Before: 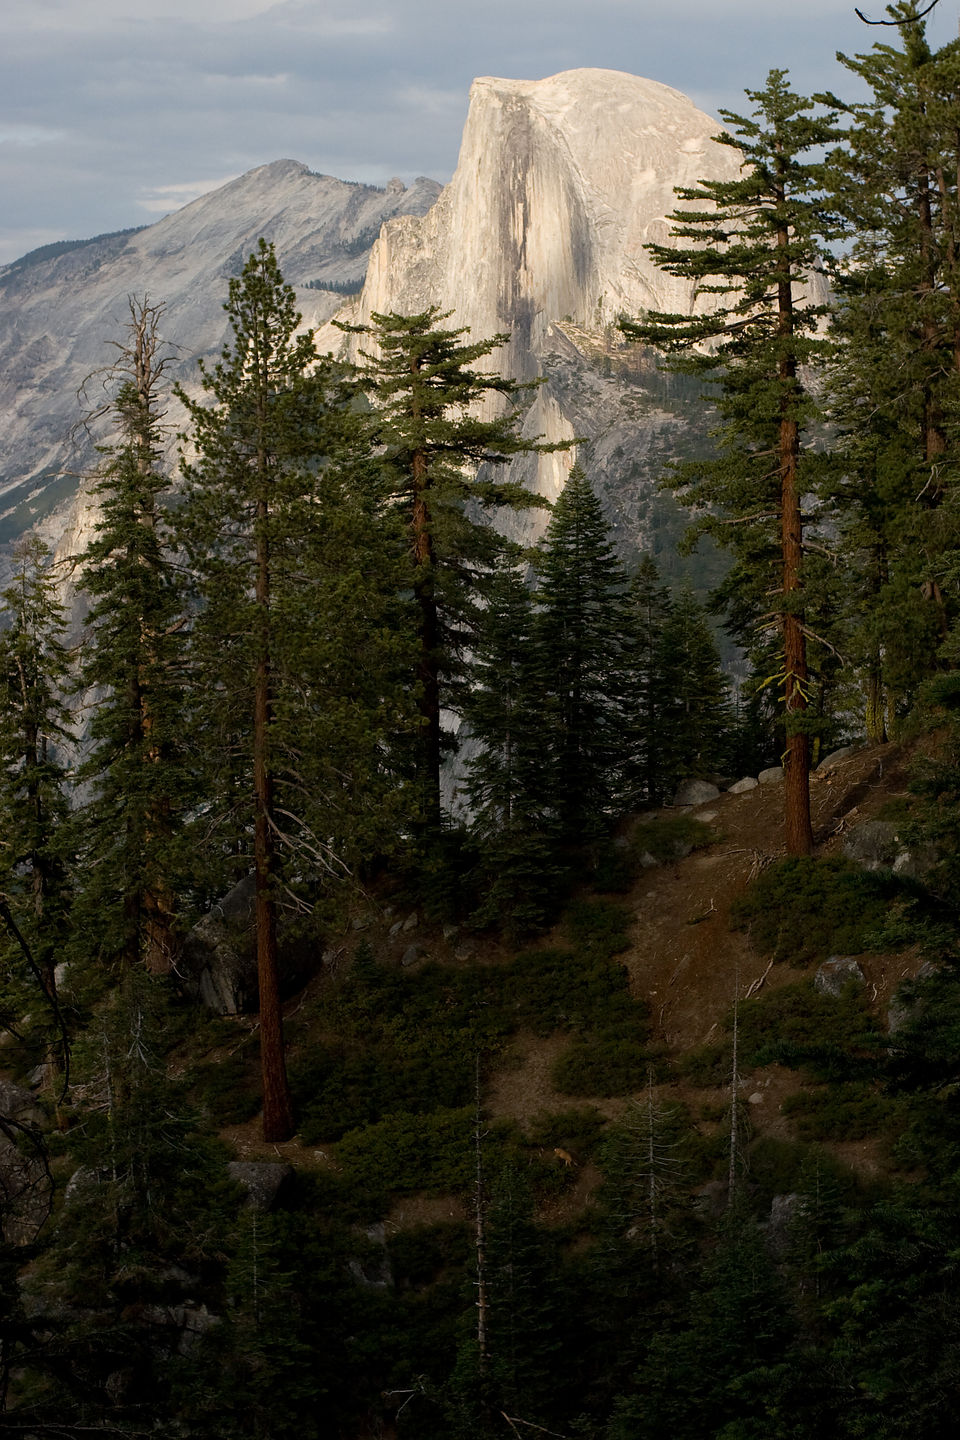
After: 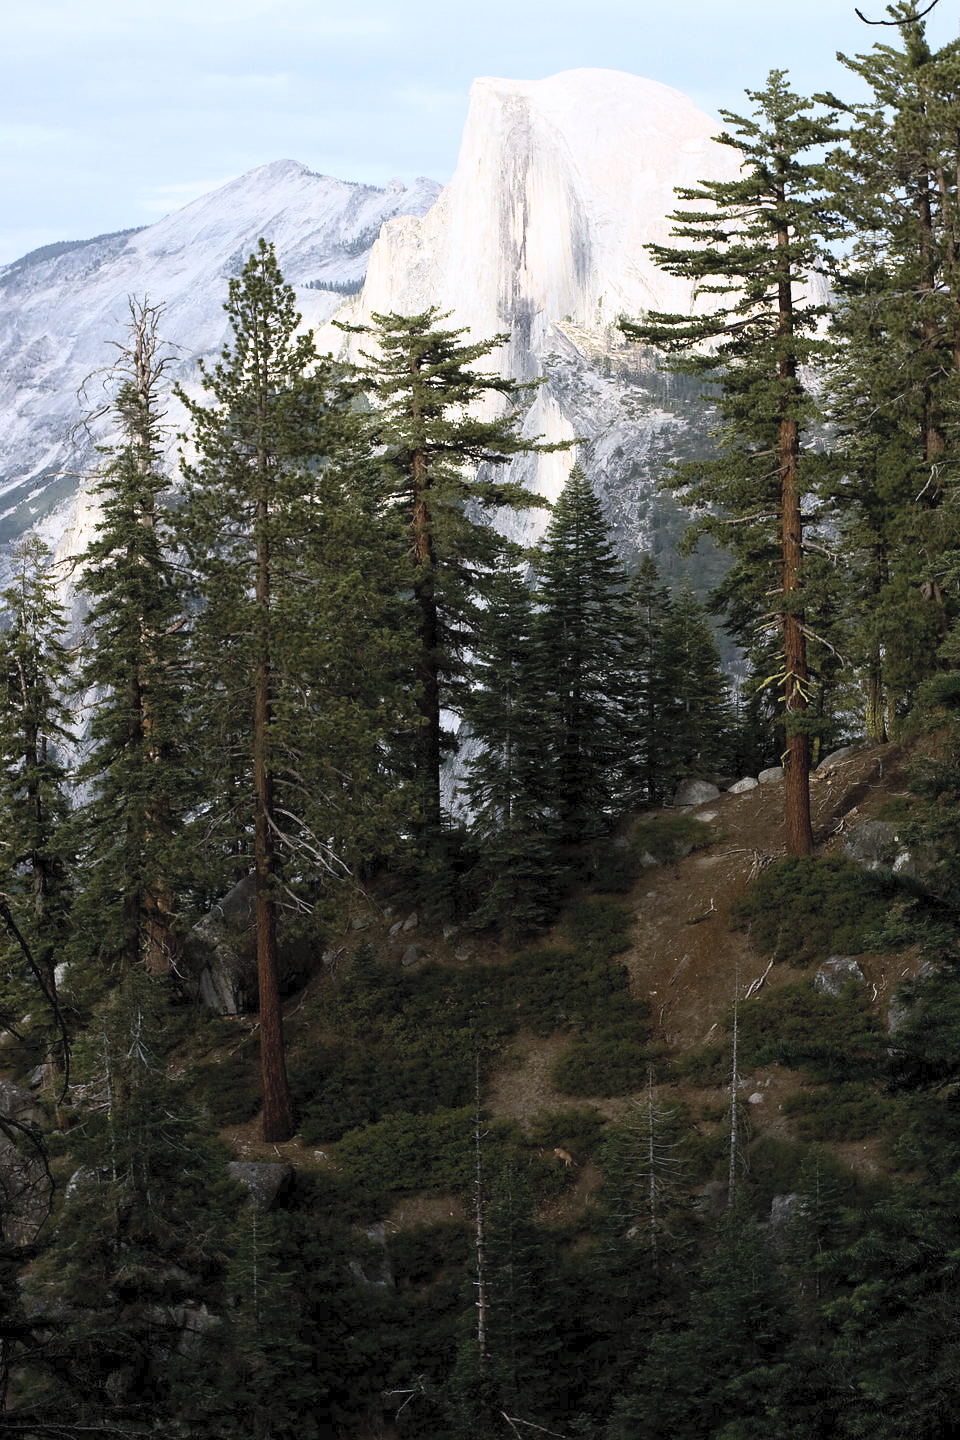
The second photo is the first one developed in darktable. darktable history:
white balance: red 0.948, green 1.02, blue 1.176
exposure: exposure 0.127 EV, compensate highlight preservation false
contrast brightness saturation: contrast 0.43, brightness 0.56, saturation -0.19
